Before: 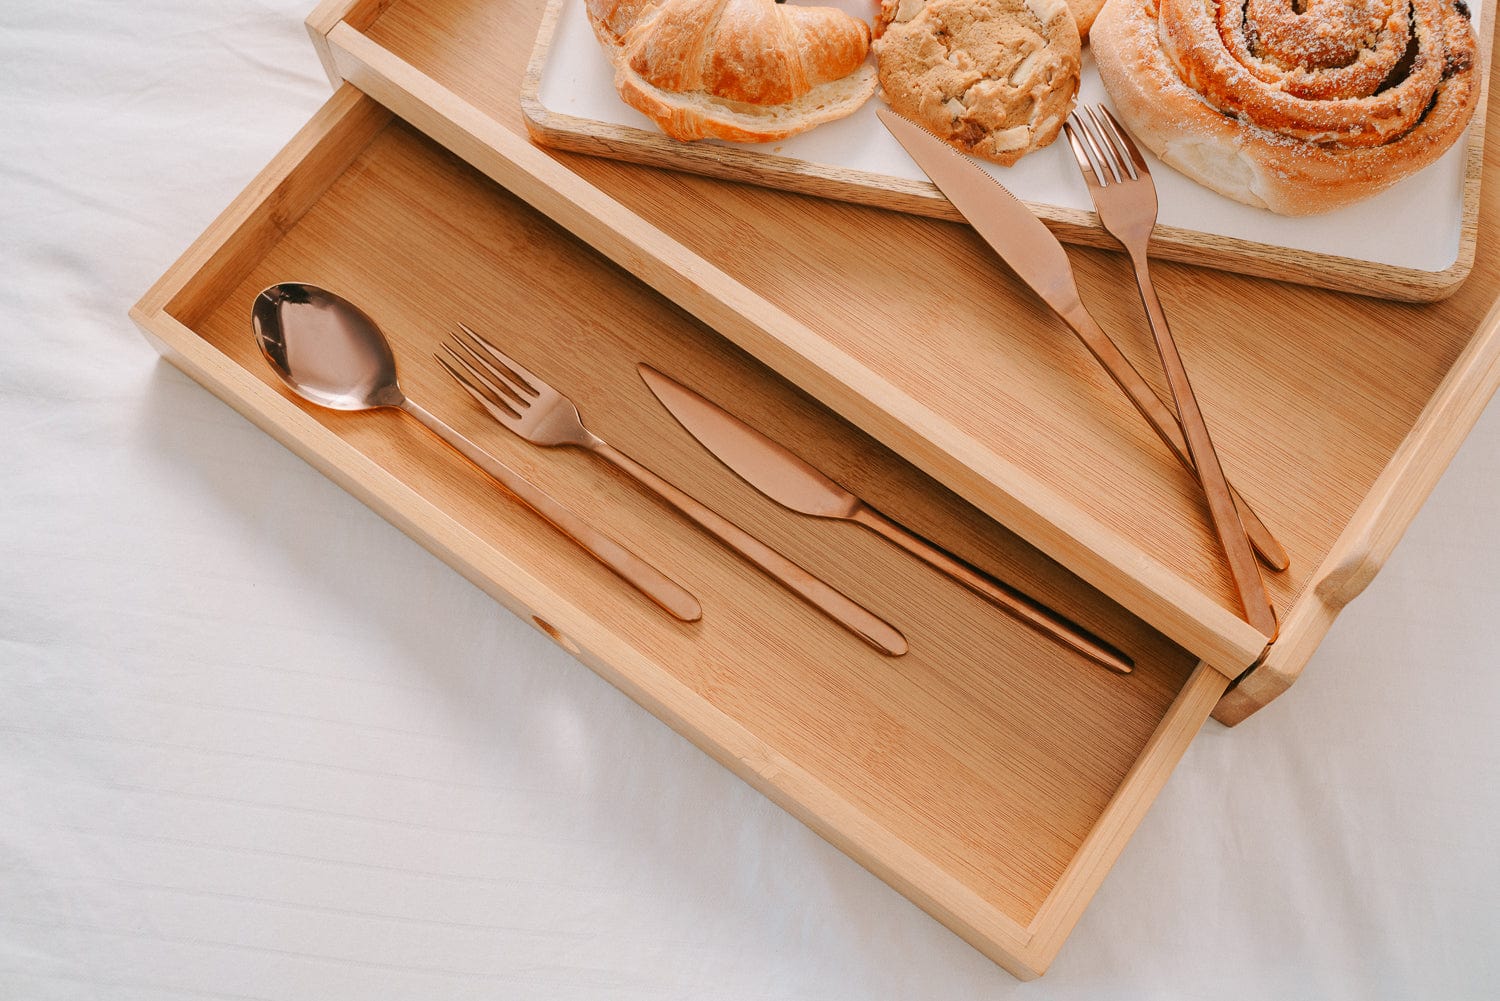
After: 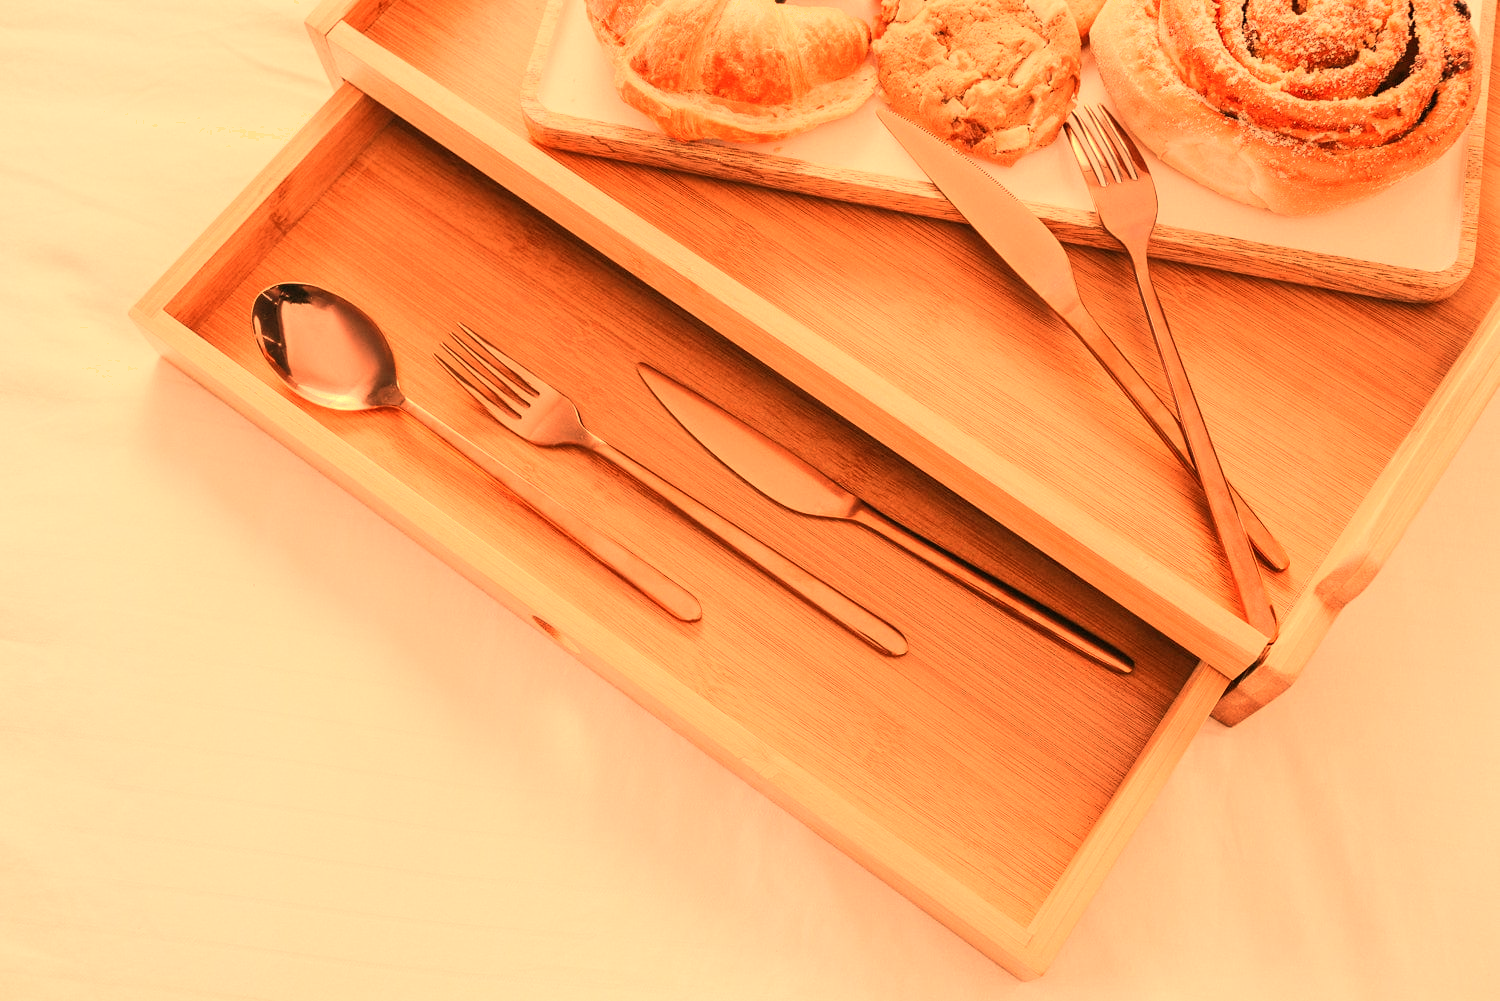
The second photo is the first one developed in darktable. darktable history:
white balance: red 1.467, blue 0.684
shadows and highlights: shadows 0, highlights 40
